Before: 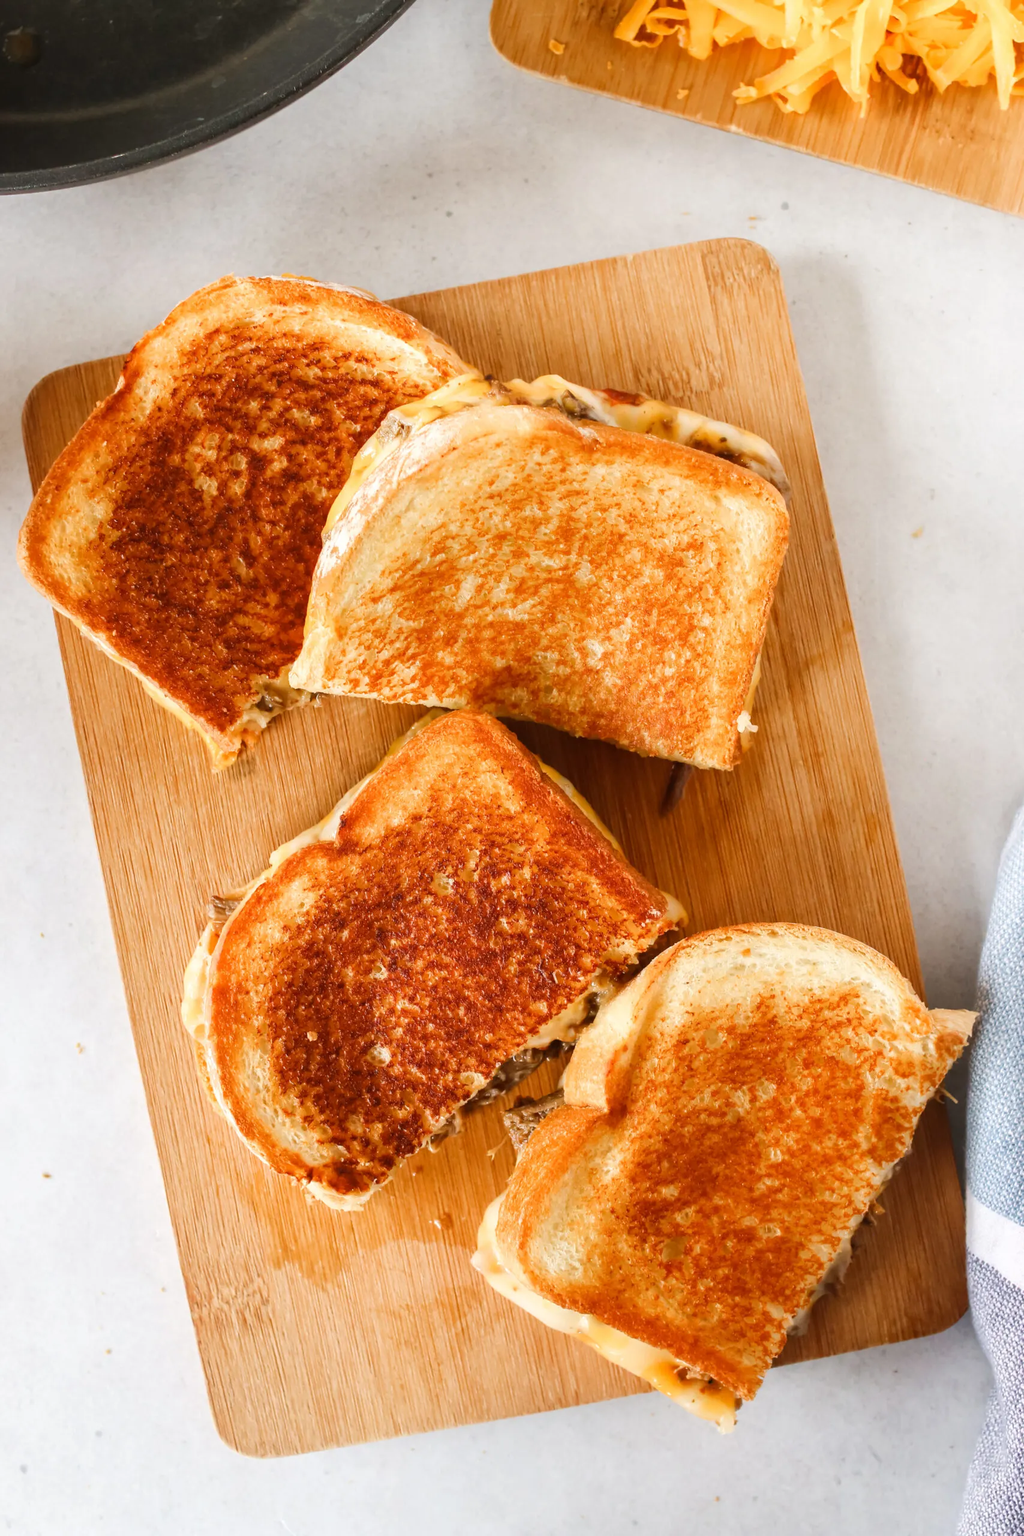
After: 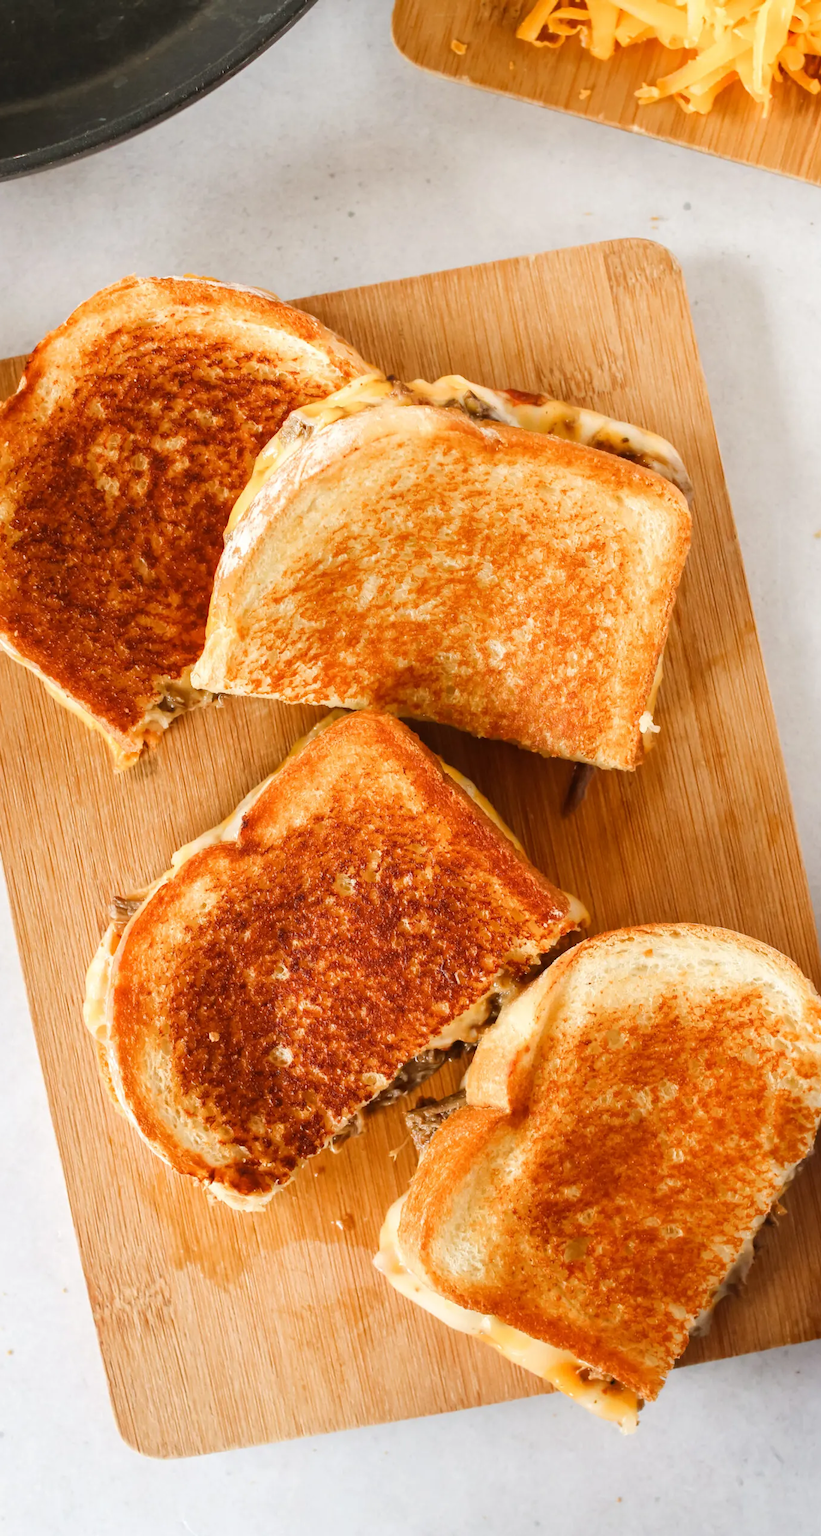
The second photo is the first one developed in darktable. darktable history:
crop and rotate: left 9.618%, right 10.185%
